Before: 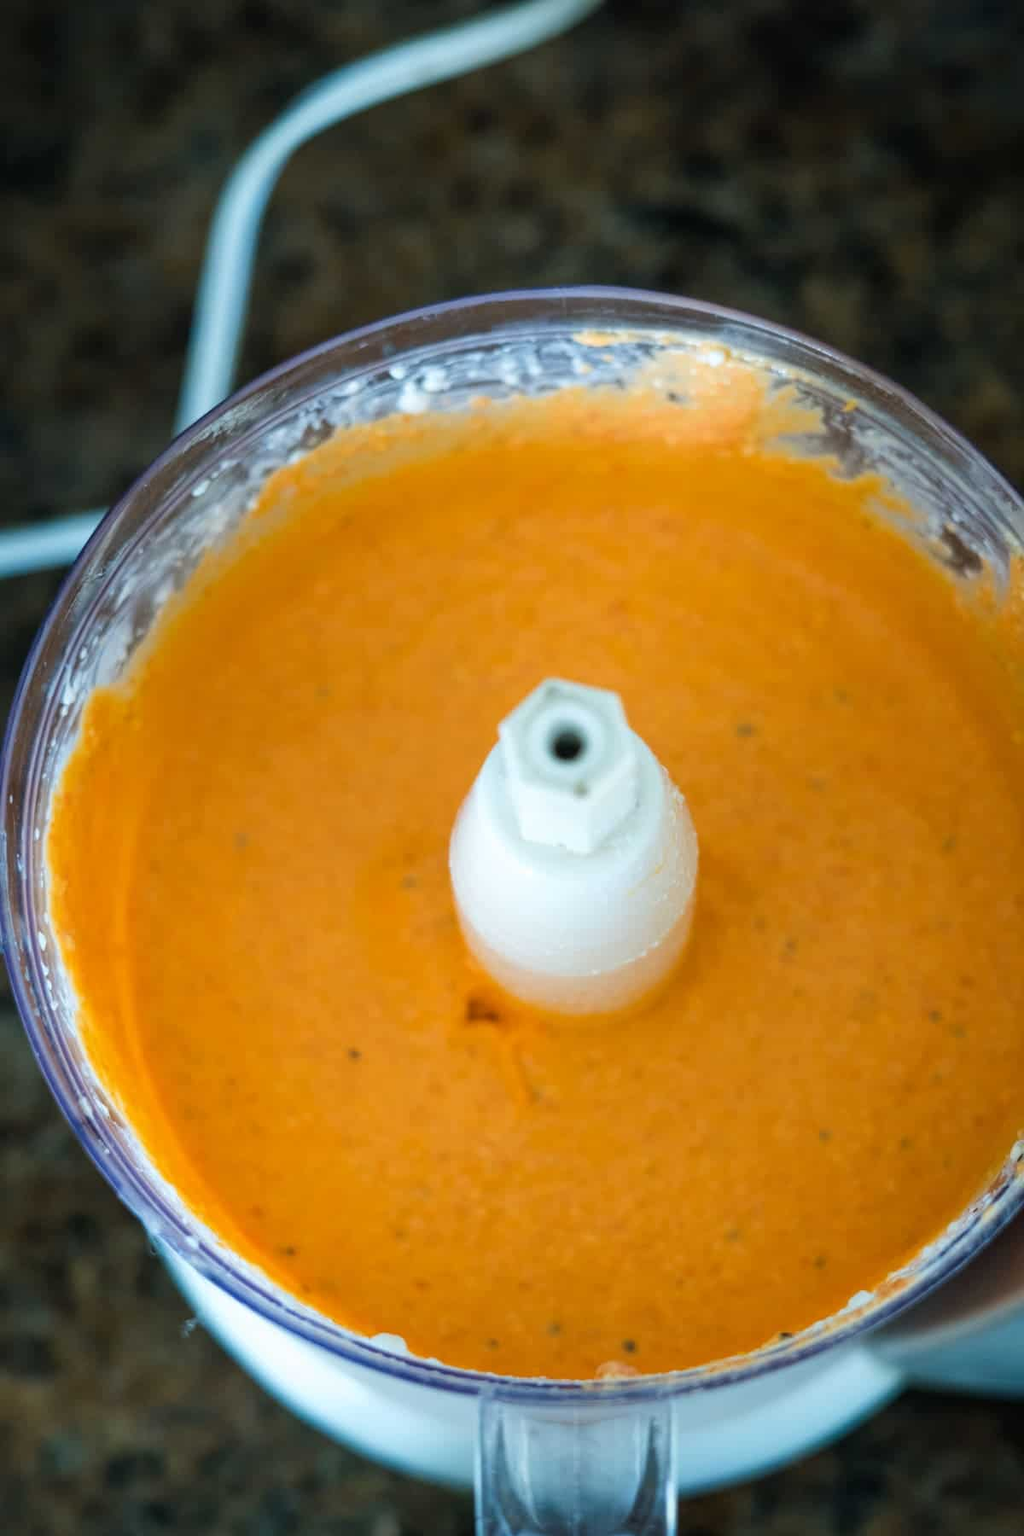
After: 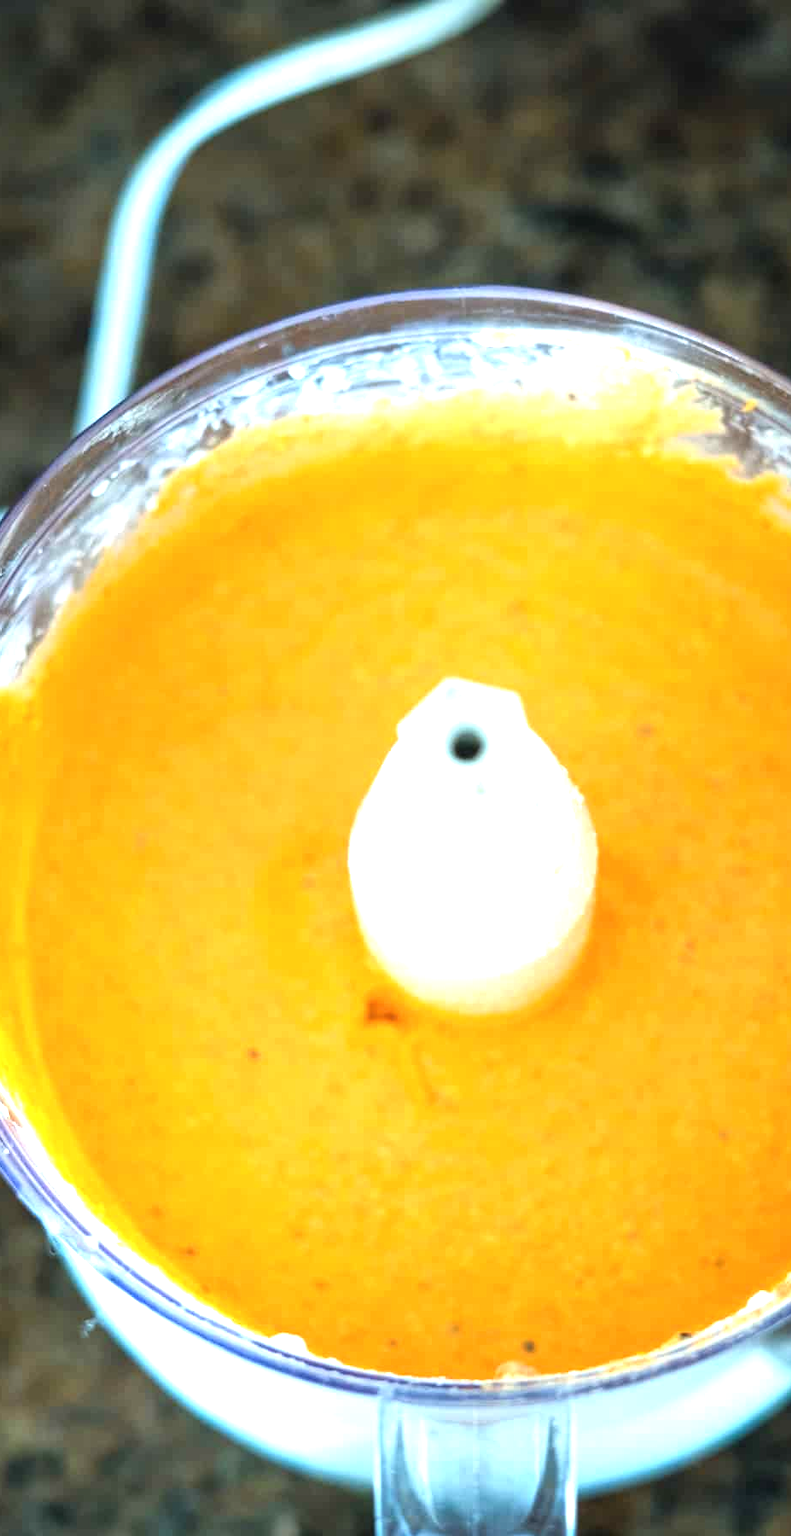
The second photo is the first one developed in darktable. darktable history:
crop: left 9.851%, right 12.891%
exposure: black level correction 0, exposure 1.351 EV, compensate highlight preservation false
color correction: highlights b* 0.001, saturation 0.986
